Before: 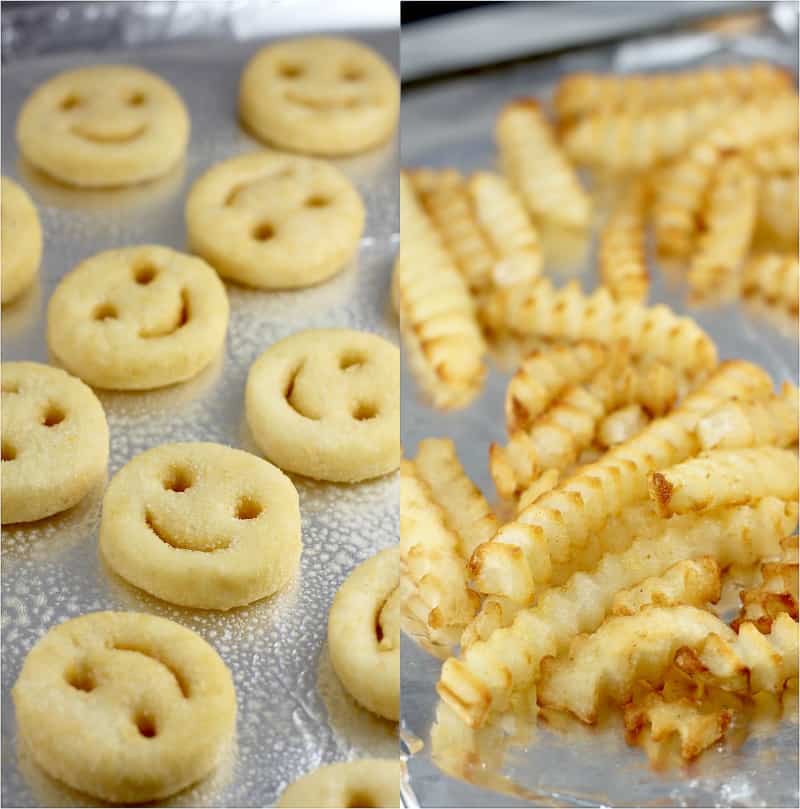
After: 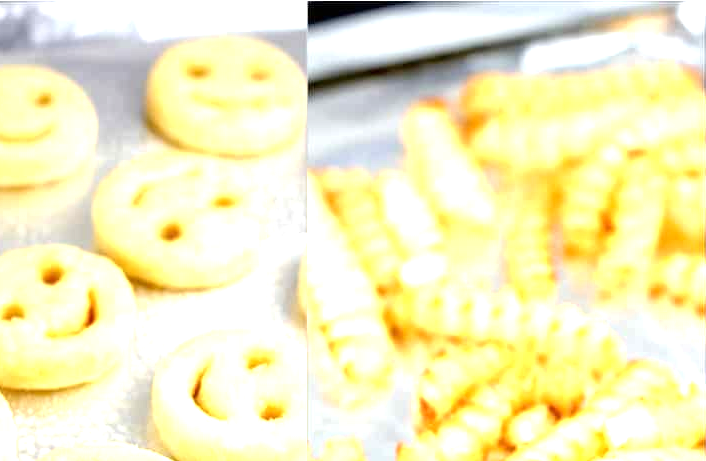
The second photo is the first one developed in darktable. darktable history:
tone equalizer: -8 EV -0.411 EV, -7 EV -0.362 EV, -6 EV -0.35 EV, -5 EV -0.234 EV, -3 EV 0.236 EV, -2 EV 0.339 EV, -1 EV 0.408 EV, +0 EV 0.445 EV
exposure: exposure 1.065 EV, compensate exposure bias true, compensate highlight preservation false
crop and rotate: left 11.738%, bottom 43.015%
